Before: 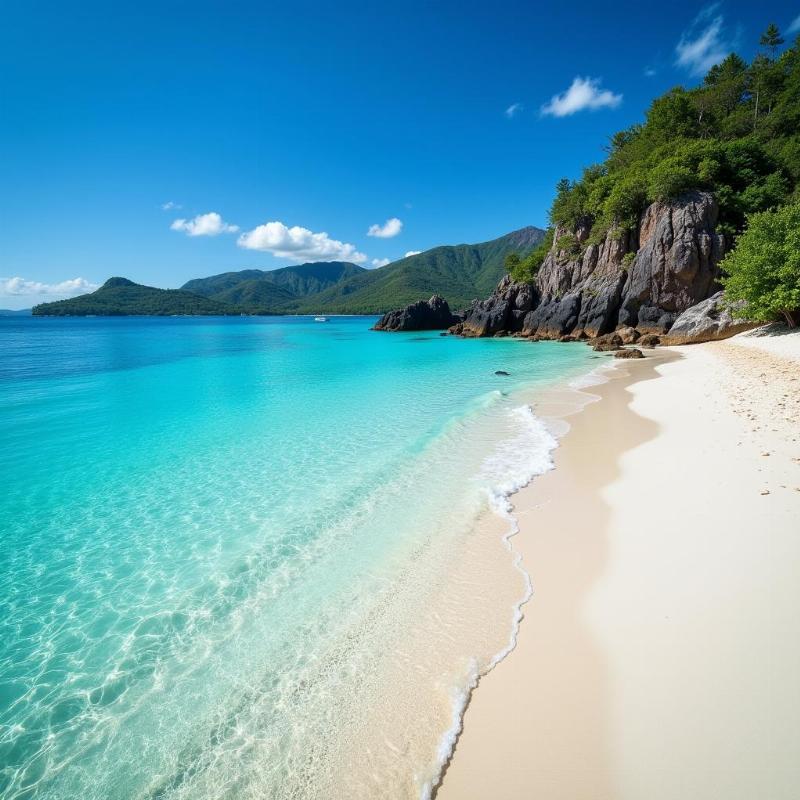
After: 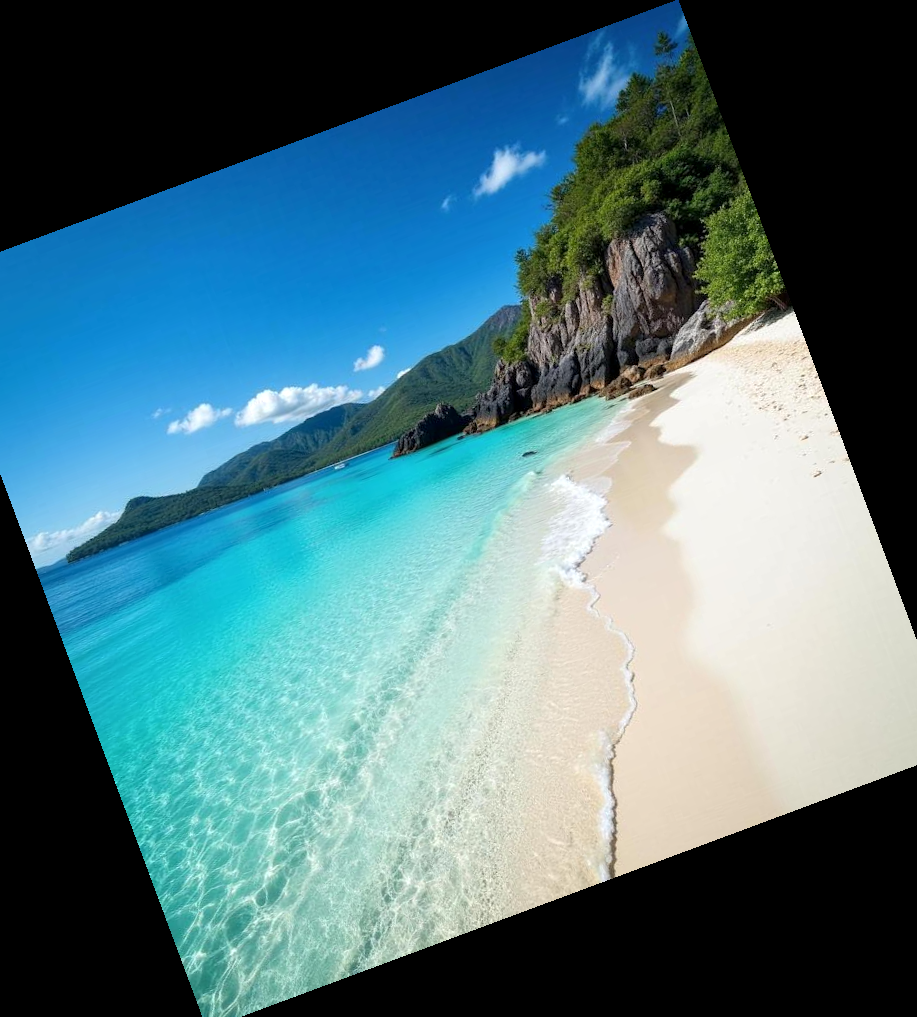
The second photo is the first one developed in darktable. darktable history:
crop and rotate: angle 20.42°, left 6.972%, right 3.866%, bottom 1.147%
local contrast: highlights 105%, shadows 100%, detail 120%, midtone range 0.2
